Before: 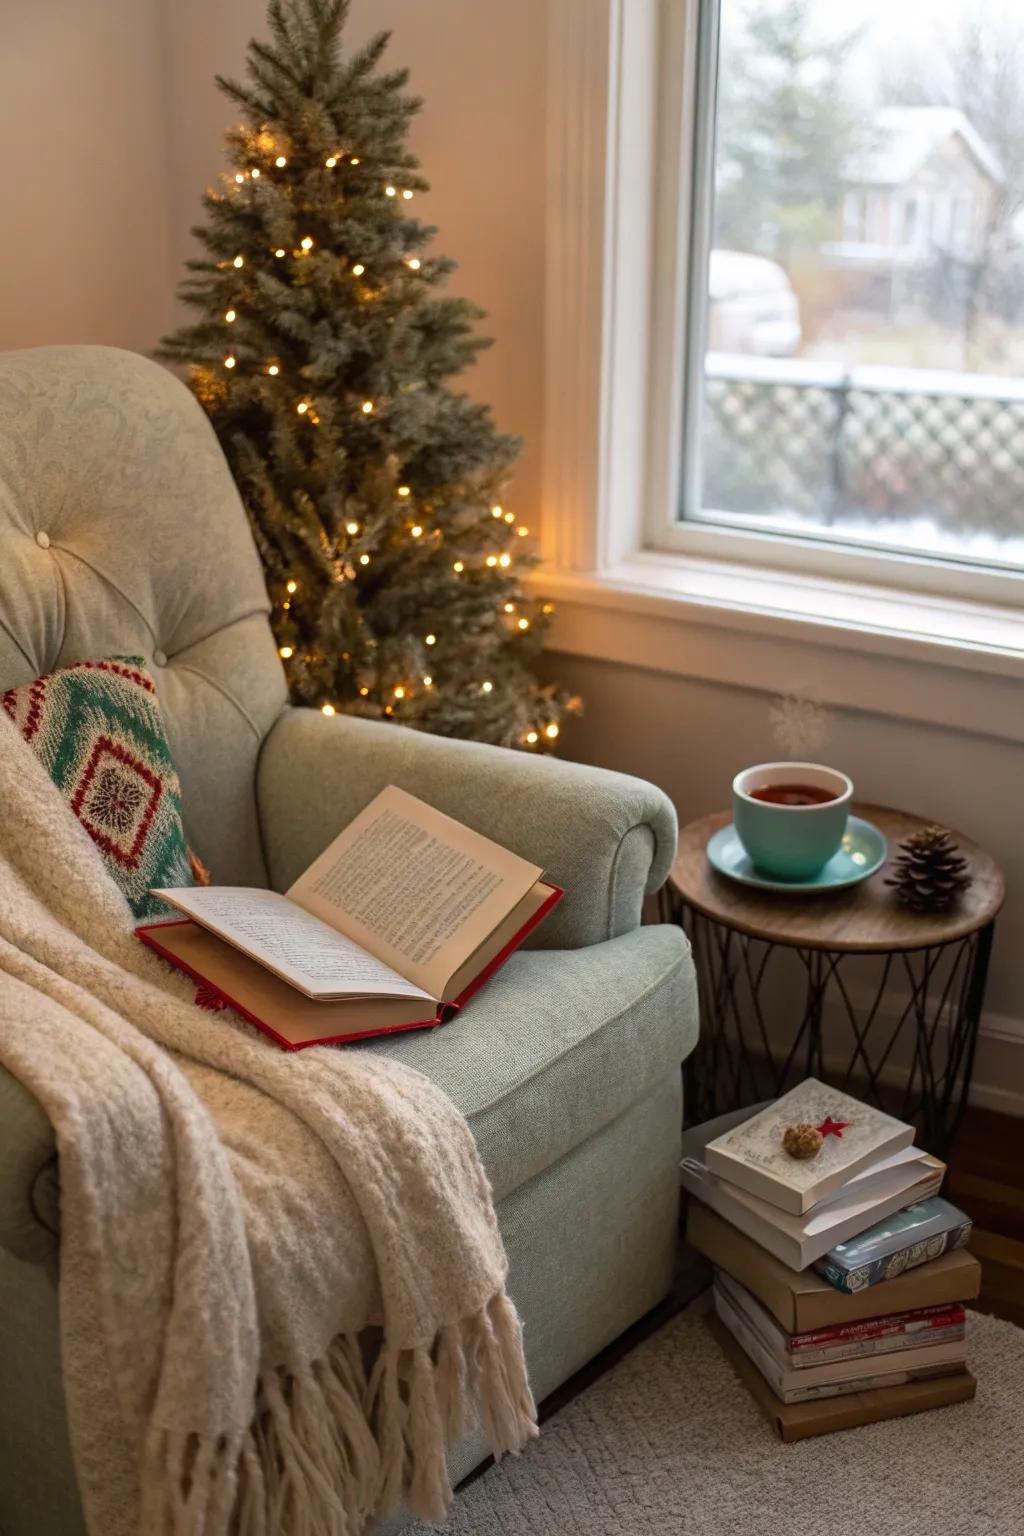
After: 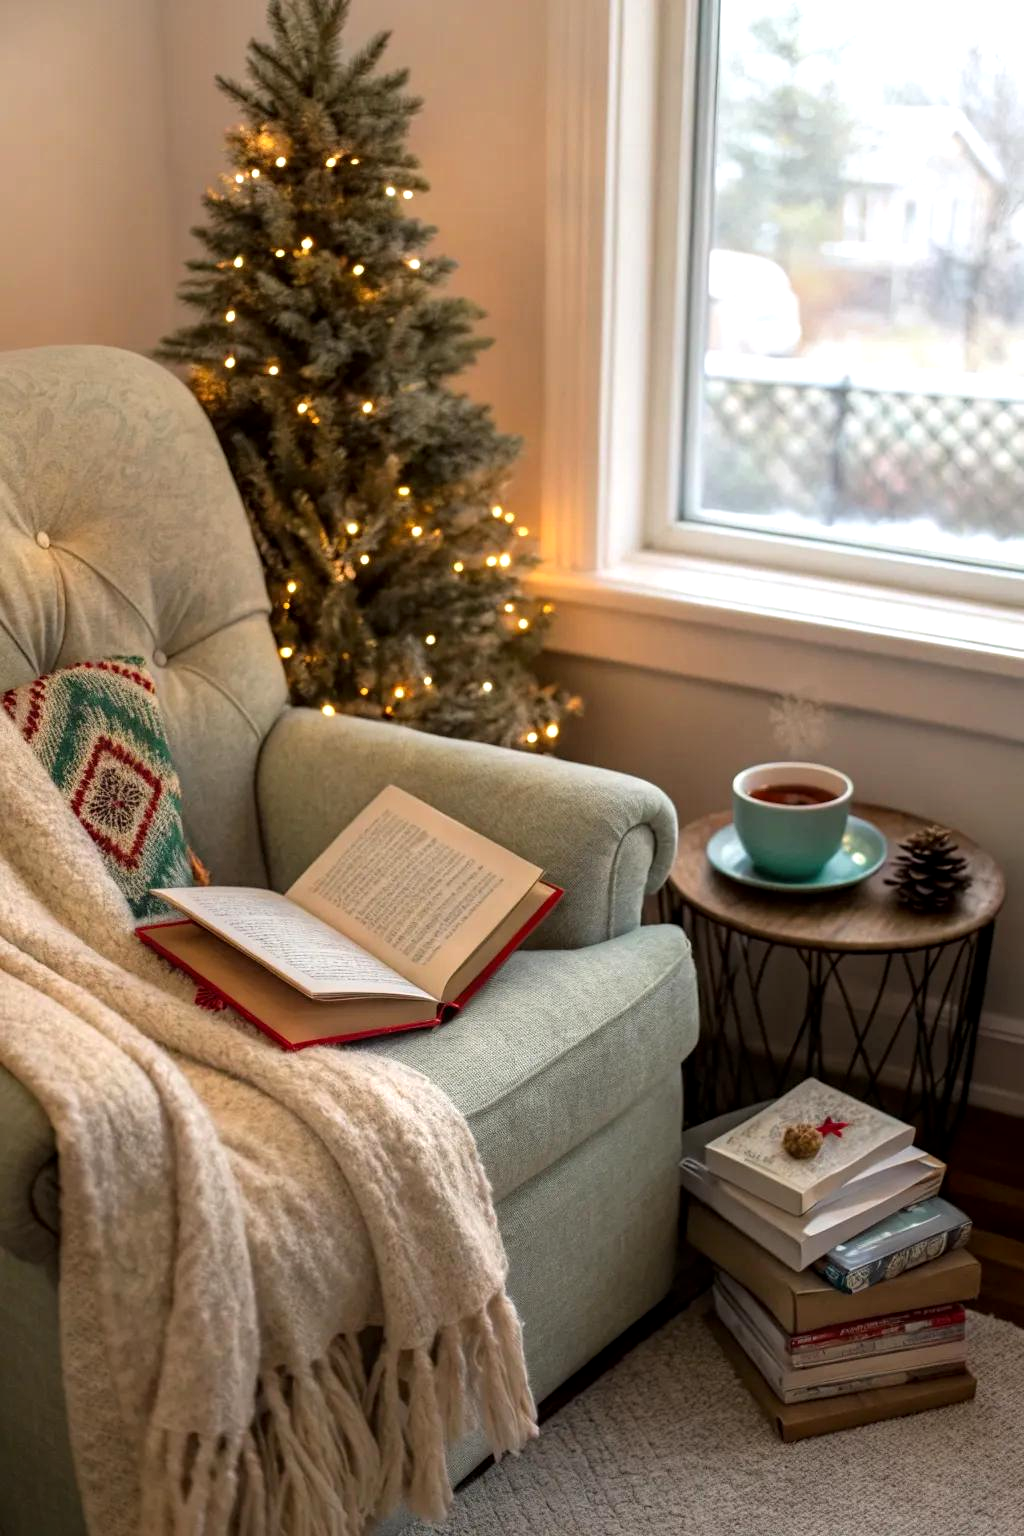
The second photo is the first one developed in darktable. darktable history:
local contrast: highlights 63%, shadows 108%, detail 106%, midtone range 0.525
tone equalizer: -8 EV -0.38 EV, -7 EV -0.379 EV, -6 EV -0.362 EV, -5 EV -0.184 EV, -3 EV 0.239 EV, -2 EV 0.352 EV, -1 EV 0.395 EV, +0 EV 0.433 EV, smoothing 1
